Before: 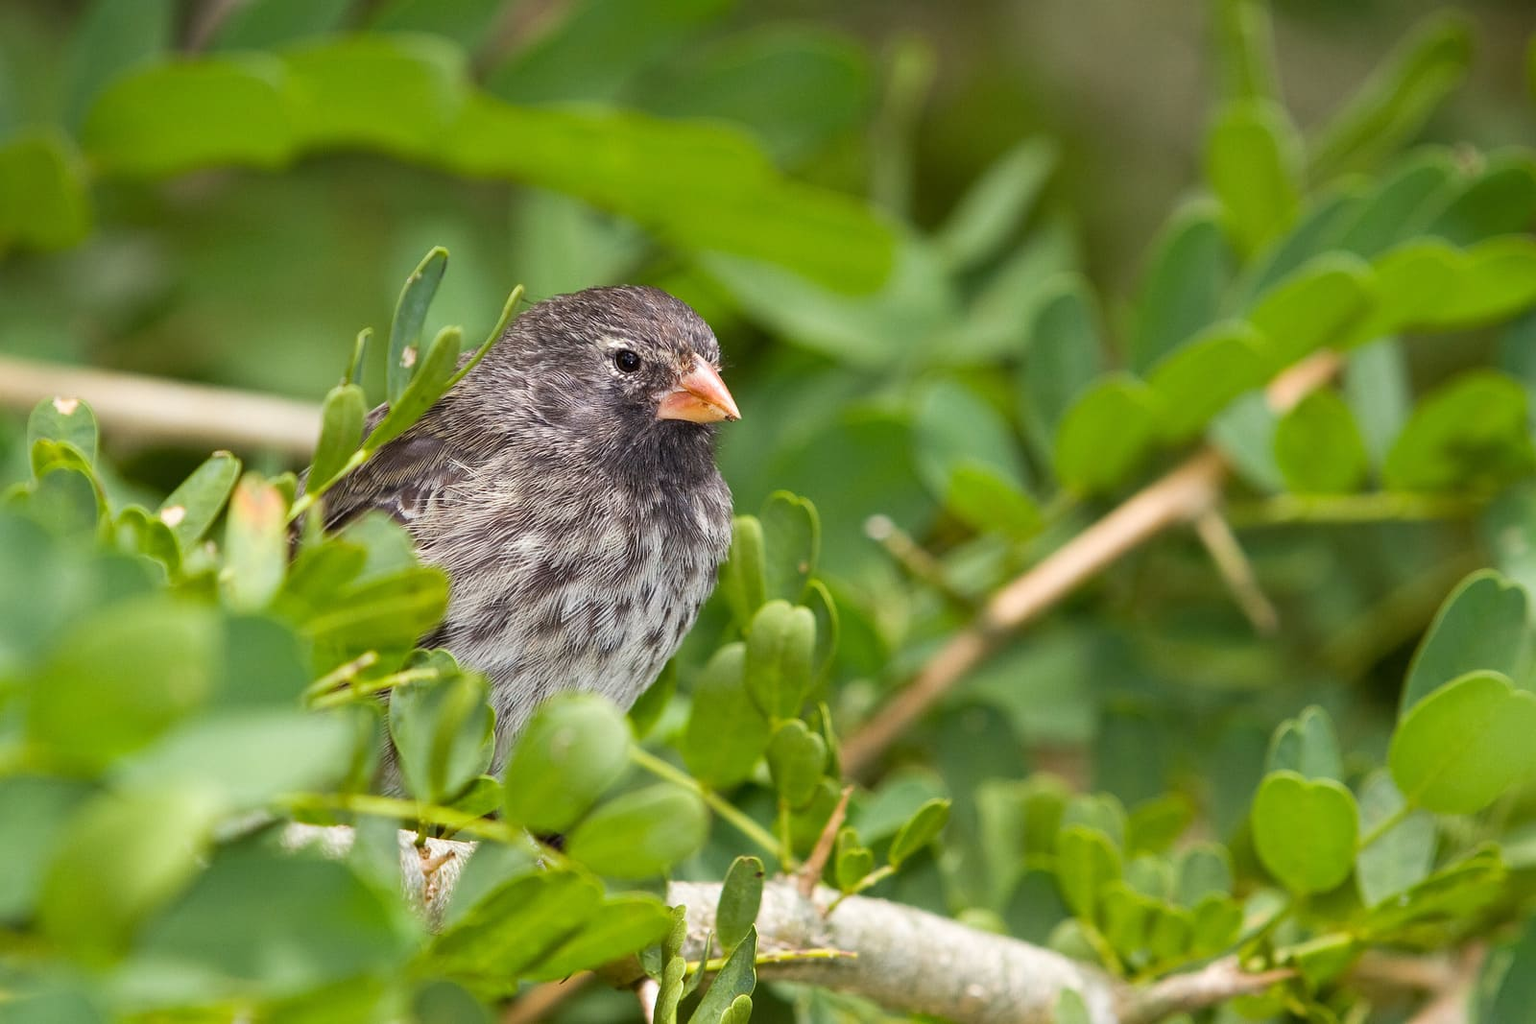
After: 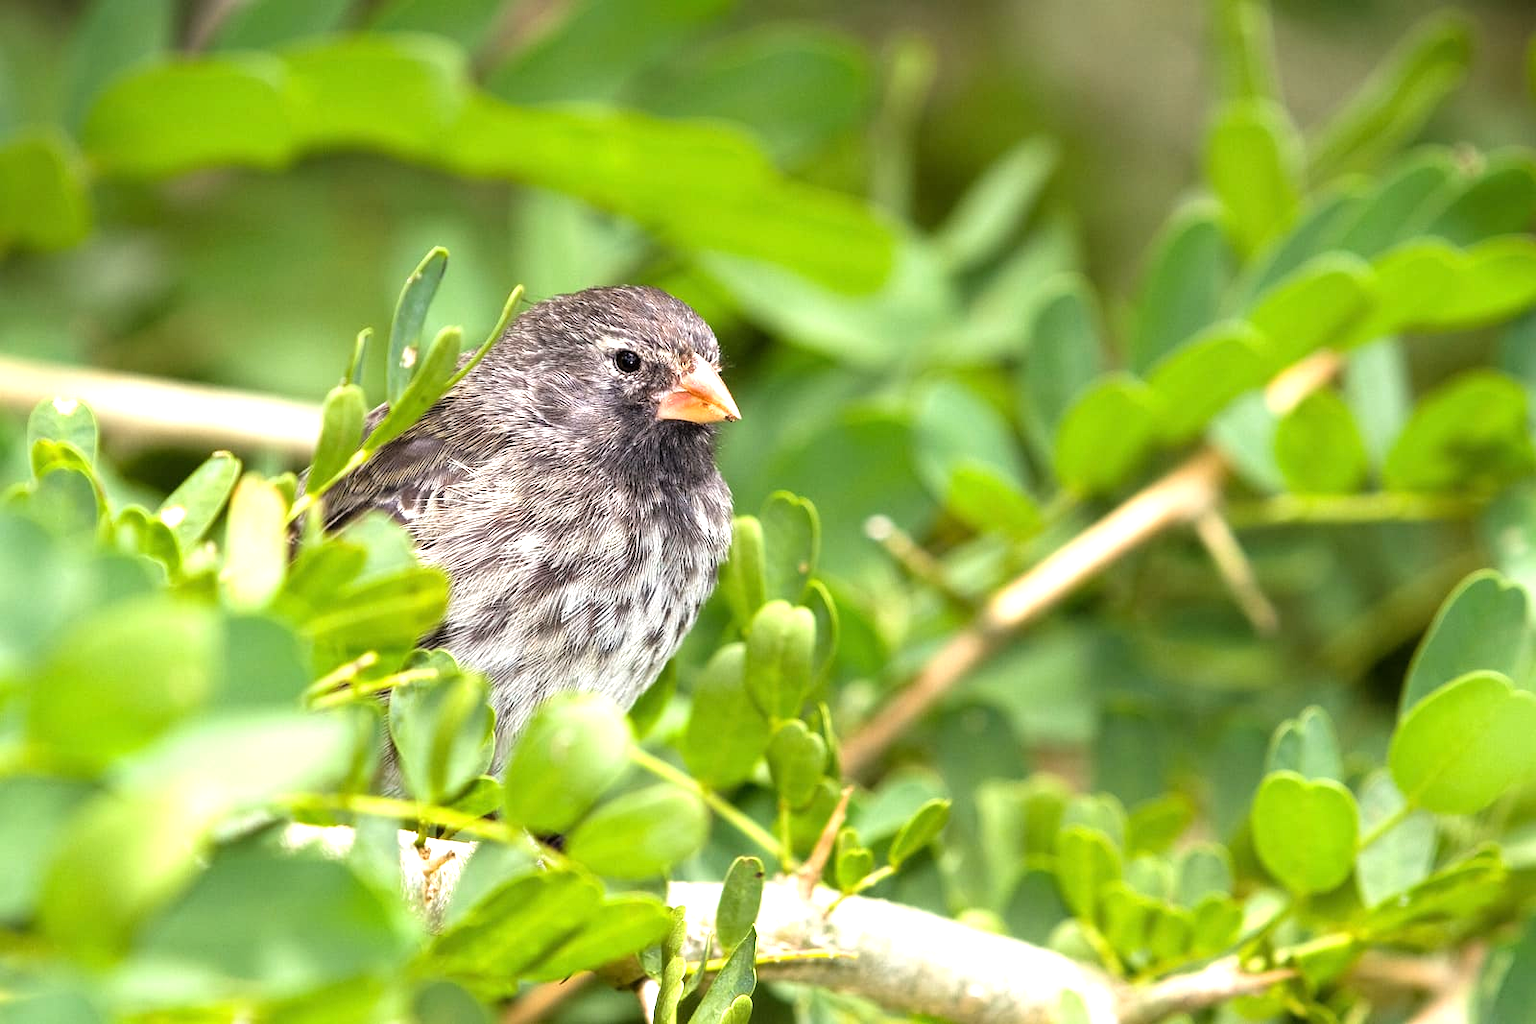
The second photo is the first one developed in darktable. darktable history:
tone equalizer: -8 EV -1.12 EV, -7 EV -0.973 EV, -6 EV -0.888 EV, -5 EV -0.554 EV, -3 EV 0.595 EV, -2 EV 0.864 EV, -1 EV 0.994 EV, +0 EV 1.08 EV
